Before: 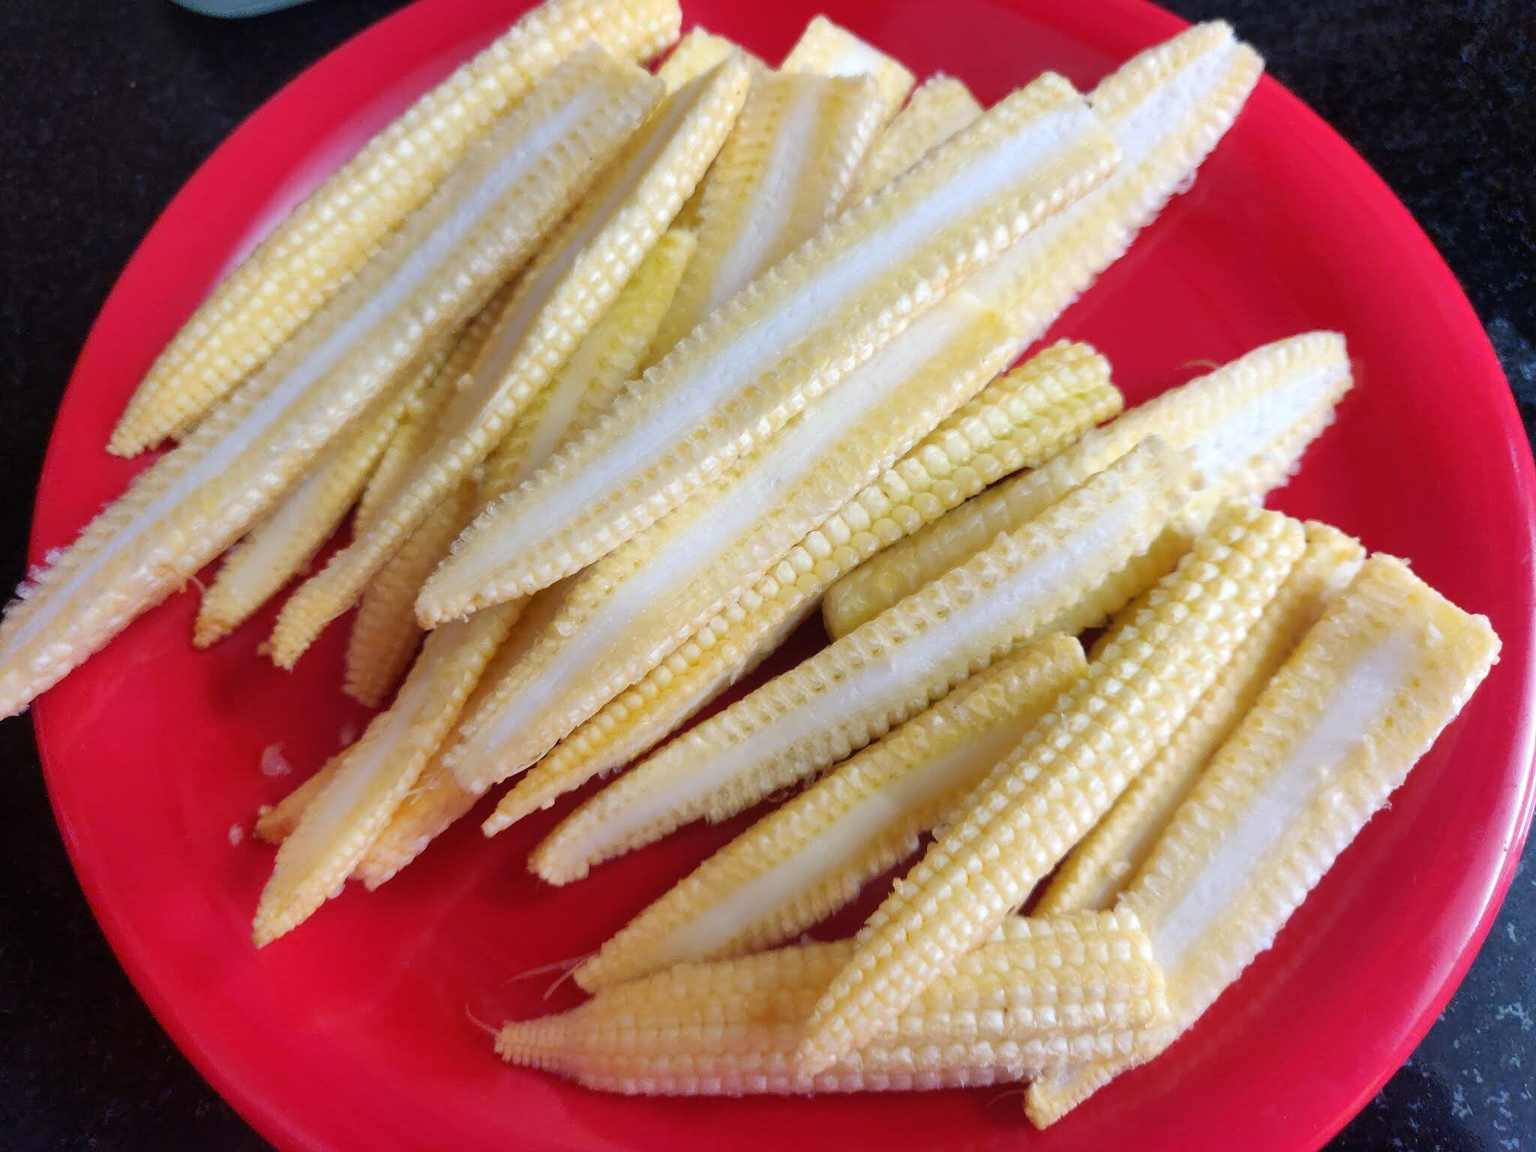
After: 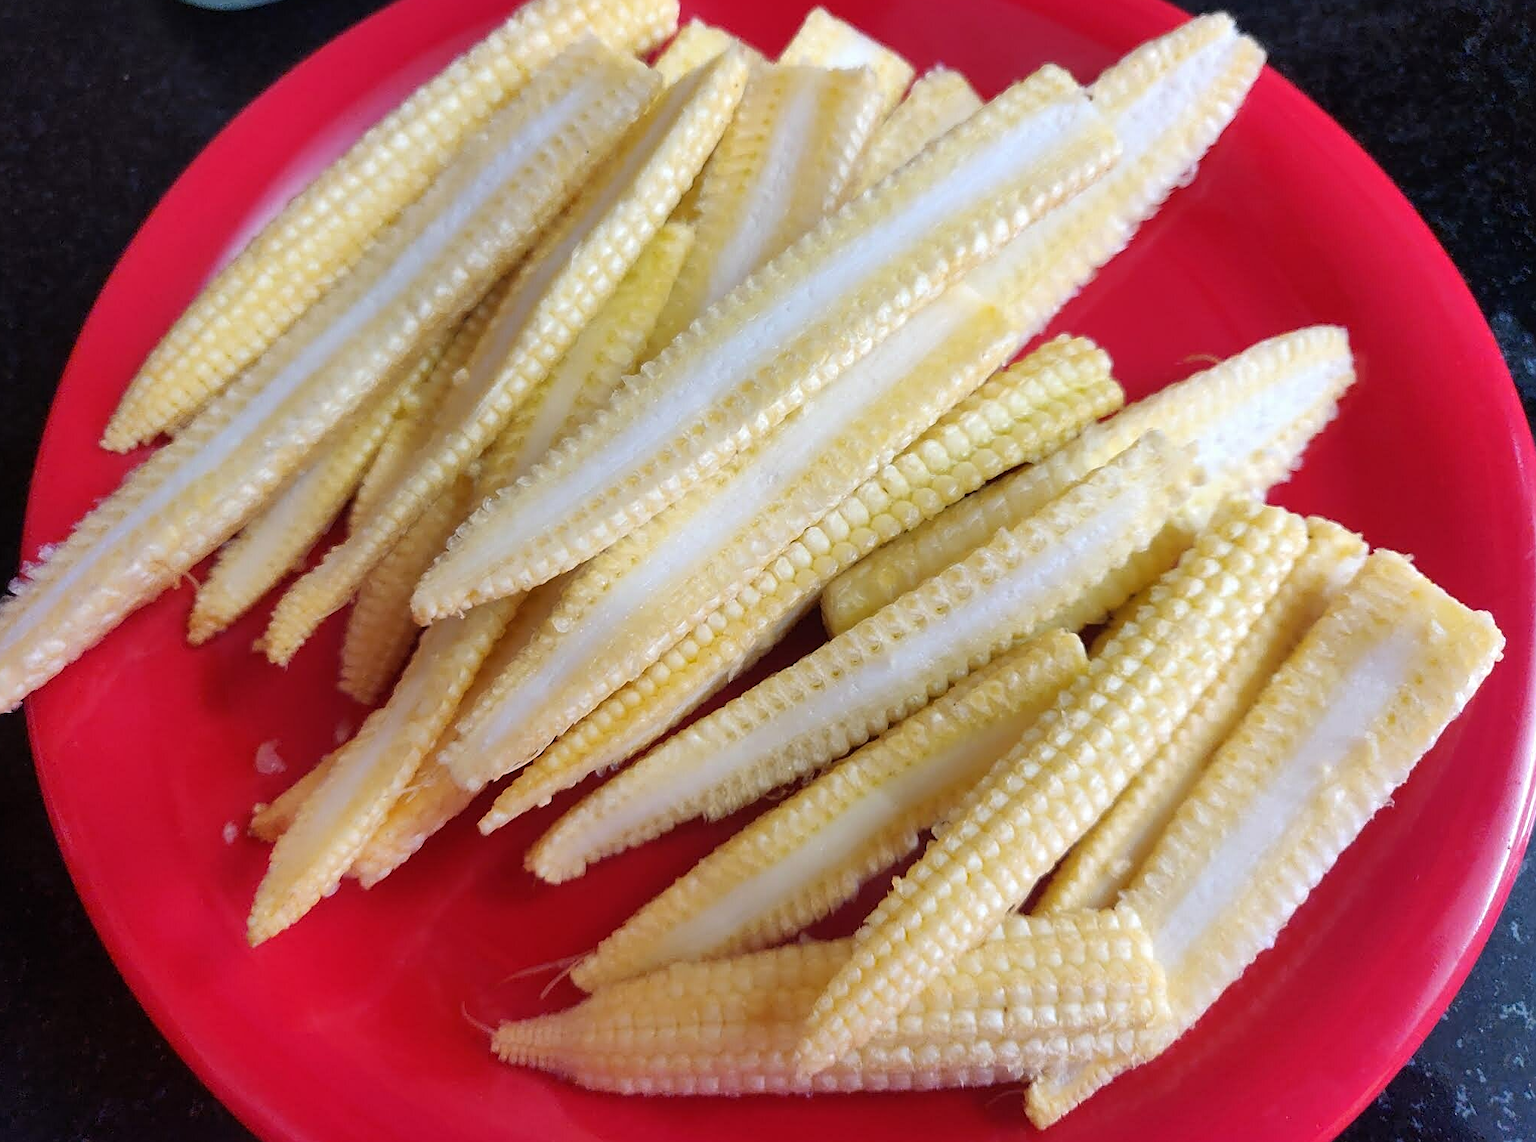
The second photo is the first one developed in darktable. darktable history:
sharpen: amount 0.573
crop: left 0.504%, top 0.76%, right 0.188%, bottom 0.75%
